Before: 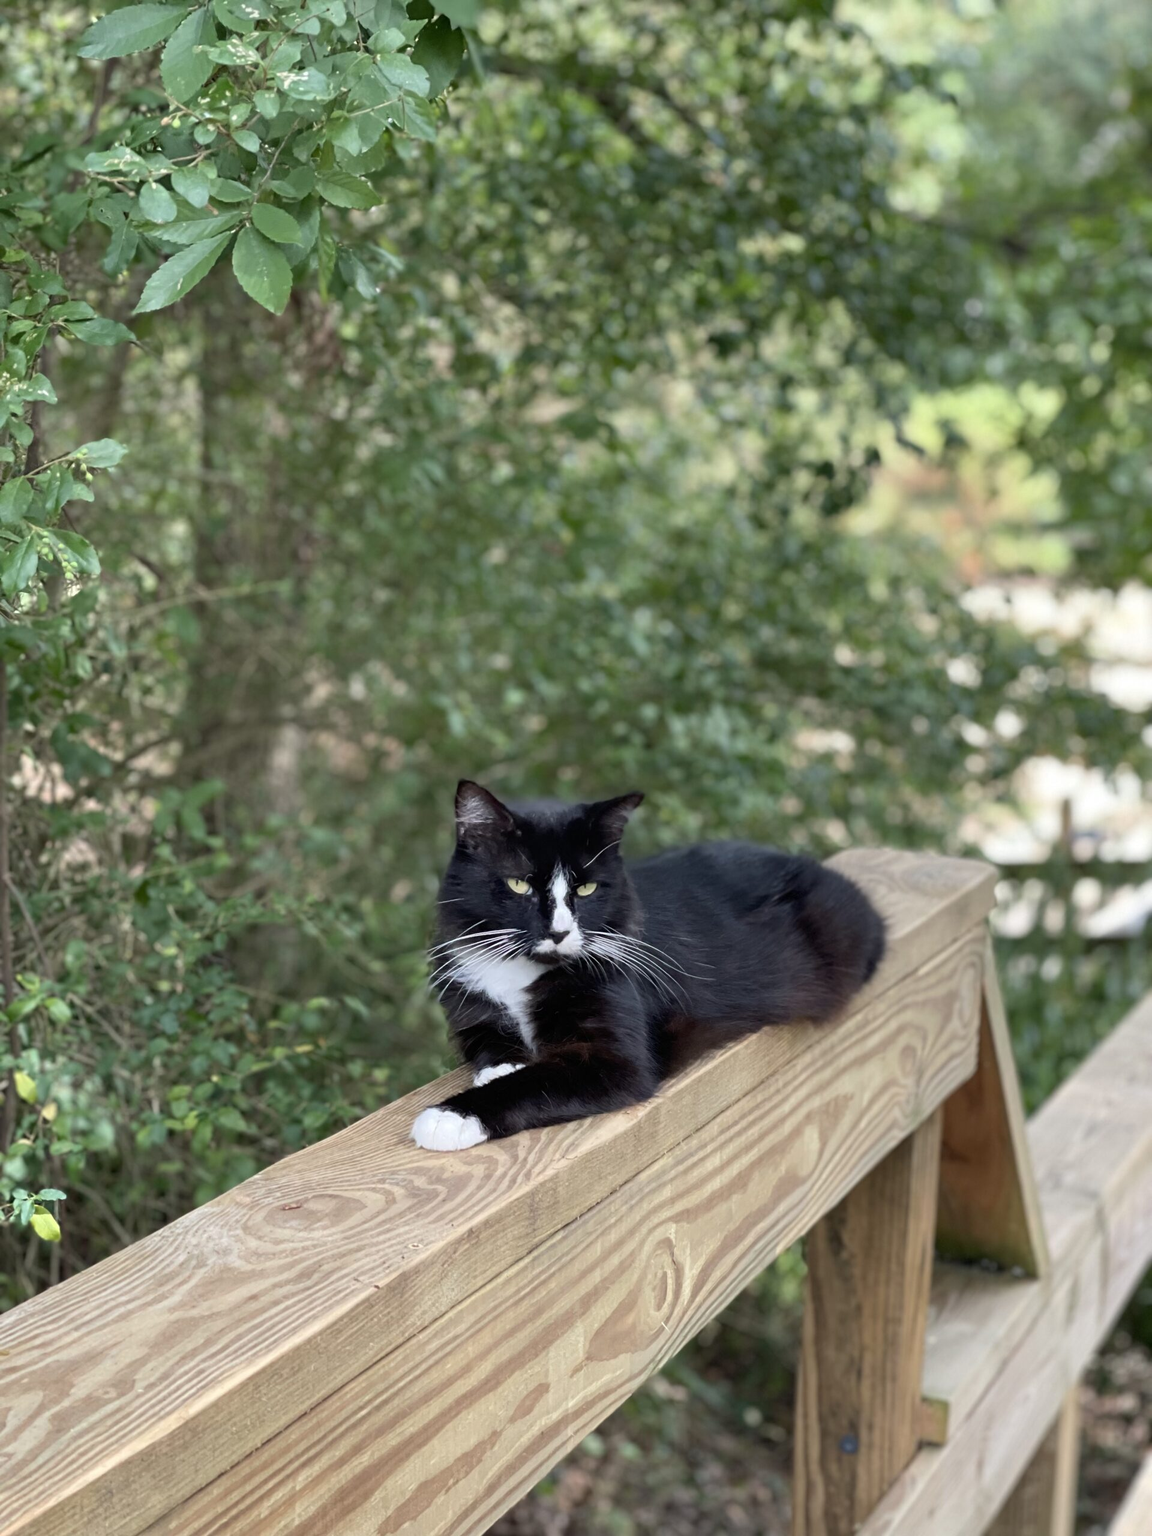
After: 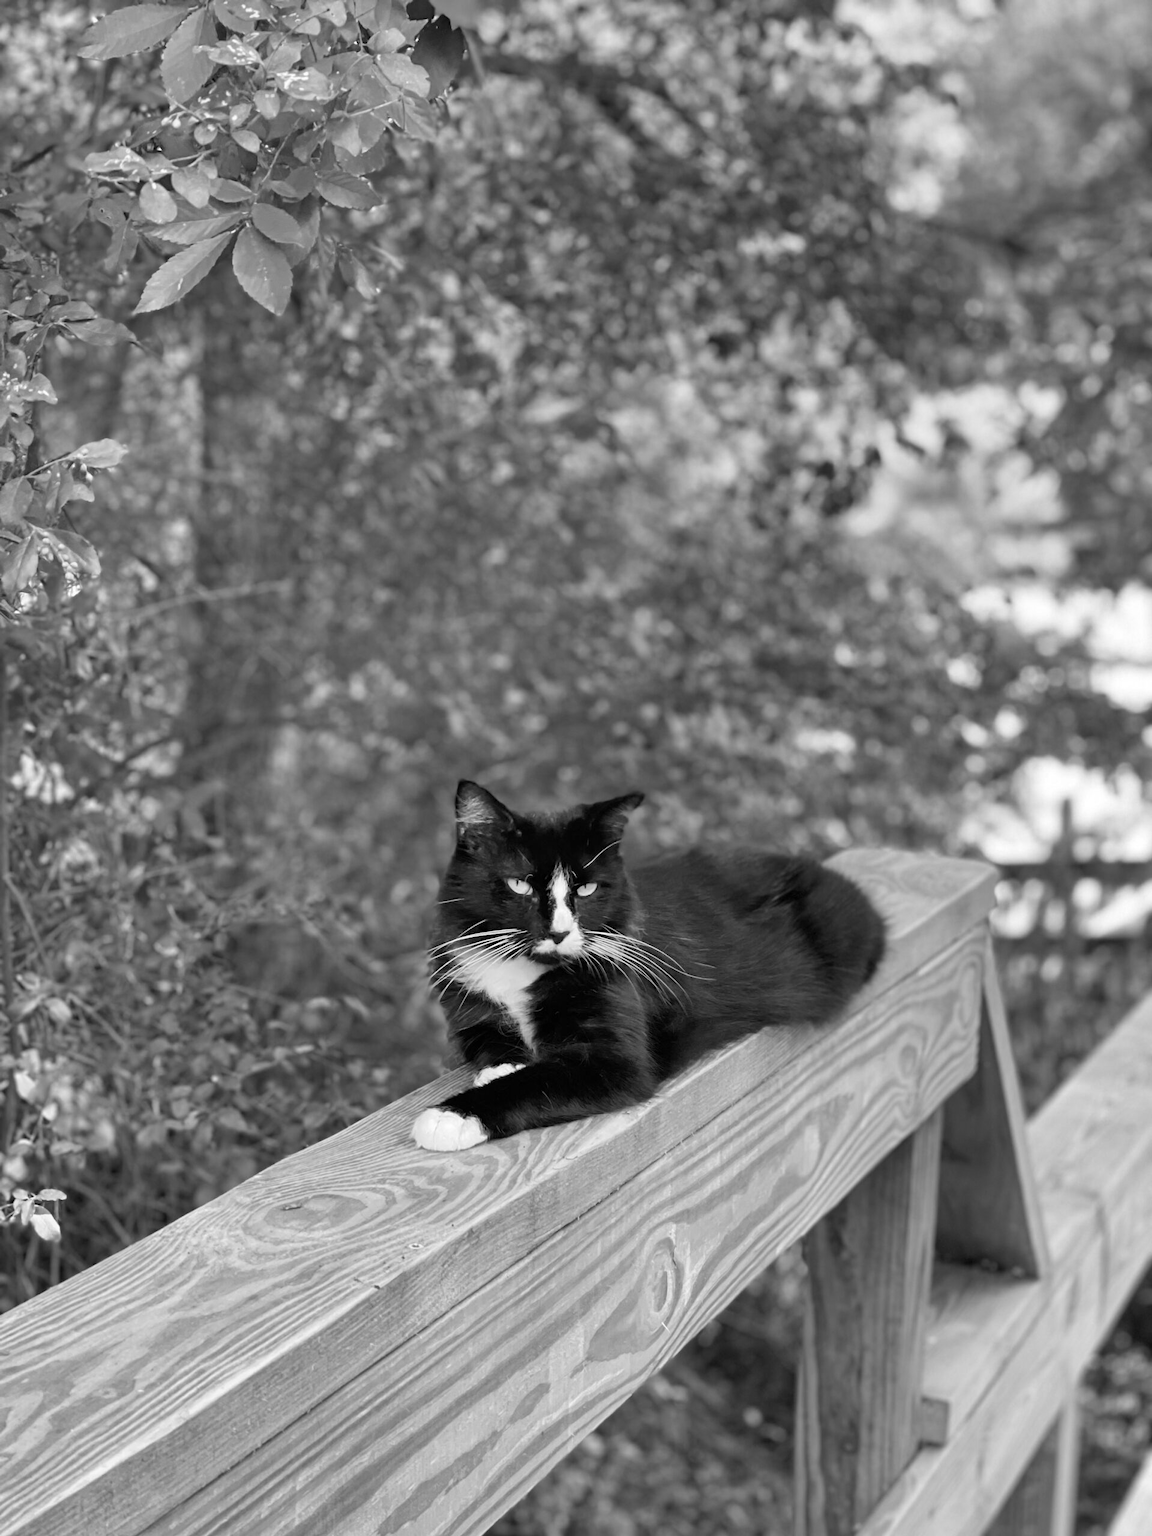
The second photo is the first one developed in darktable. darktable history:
shadows and highlights: shadows 49, highlights -41, soften with gaussian
monochrome: a -3.63, b -0.465
velvia: on, module defaults
